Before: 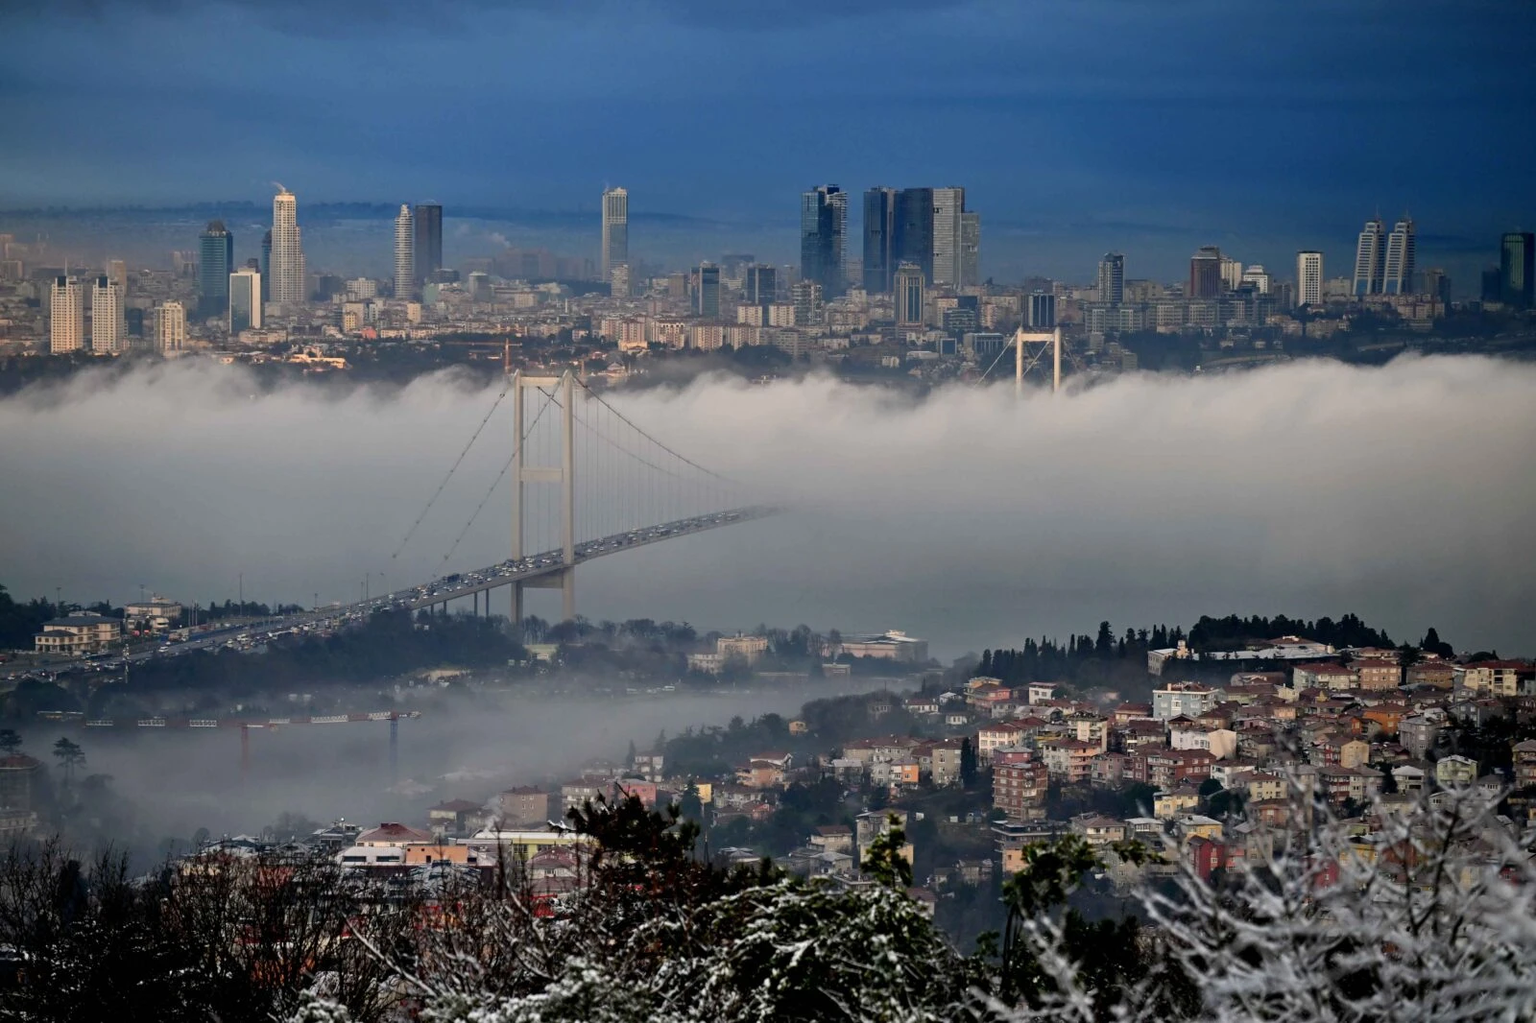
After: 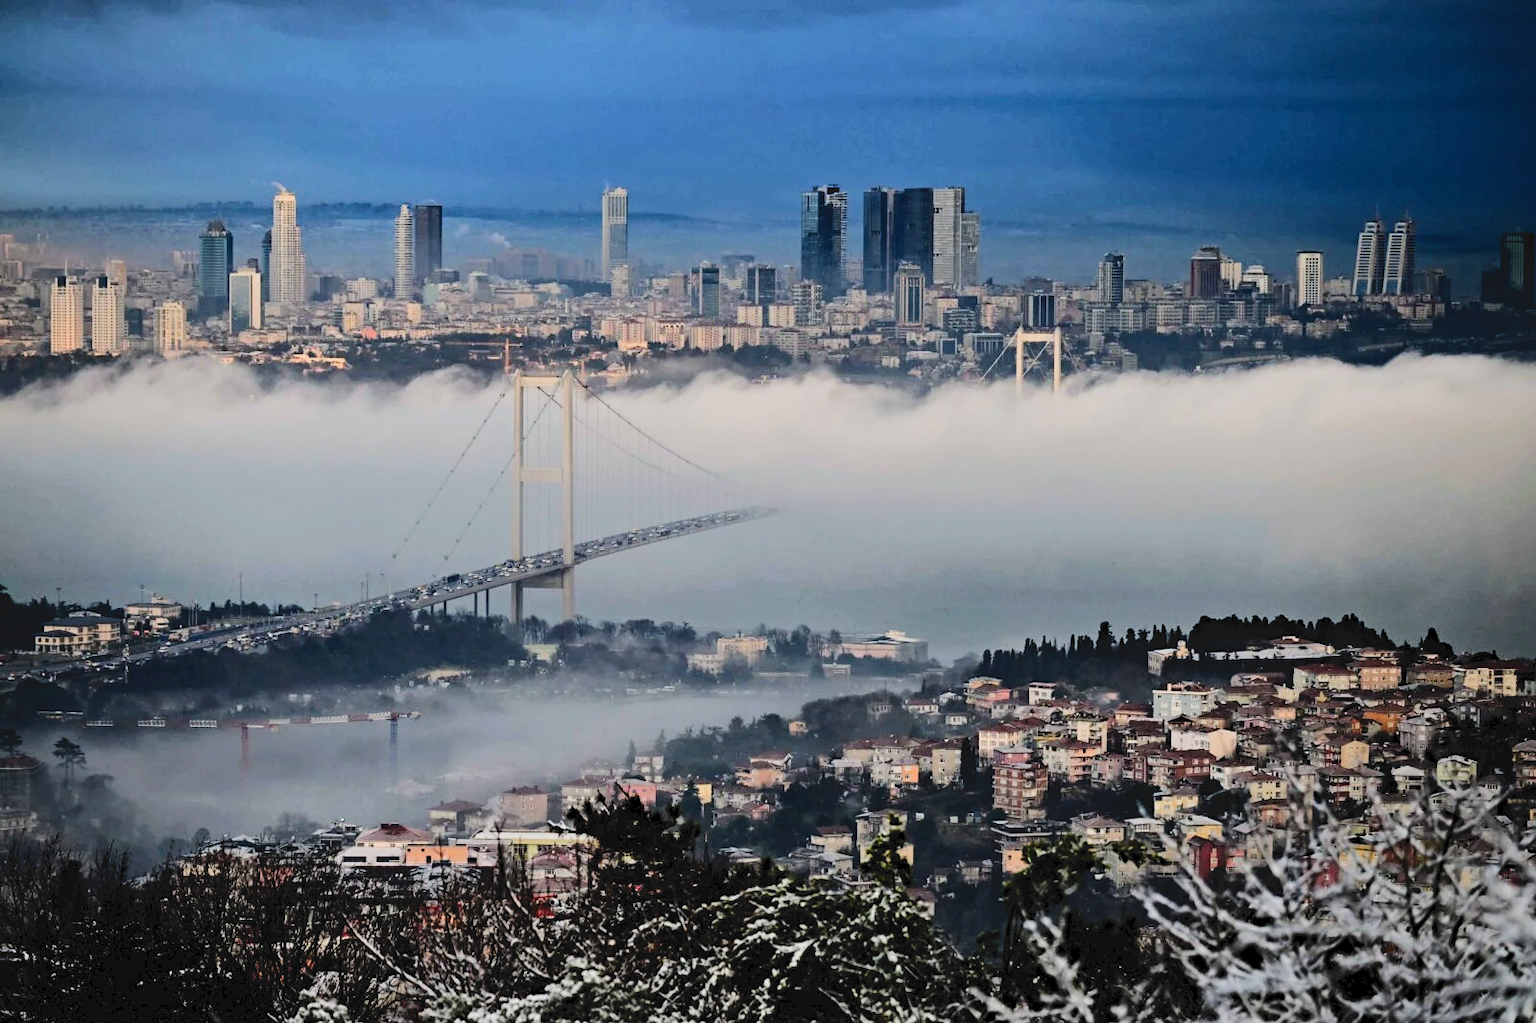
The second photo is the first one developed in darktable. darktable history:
filmic rgb: black relative exposure -7.65 EV, white relative exposure 4.56 EV, hardness 3.61, add noise in highlights 0.001, preserve chrominance luminance Y, color science v3 (2019), use custom middle-gray values true, contrast in highlights soft
exposure: exposure -0.243 EV, compensate exposure bias true, compensate highlight preservation false
haze removal: adaptive false
color balance rgb: shadows lift › luminance -9.435%, perceptual saturation grading › global saturation 0.877%, perceptual saturation grading › mid-tones 11.119%, perceptual brilliance grading › global brilliance 20.342%, global vibrance 14.748%
tone curve: curves: ch0 [(0, 0) (0.003, 0.076) (0.011, 0.081) (0.025, 0.084) (0.044, 0.092) (0.069, 0.1) (0.1, 0.117) (0.136, 0.144) (0.177, 0.186) (0.224, 0.237) (0.277, 0.306) (0.335, 0.39) (0.399, 0.494) (0.468, 0.574) (0.543, 0.666) (0.623, 0.722) (0.709, 0.79) (0.801, 0.855) (0.898, 0.926) (1, 1)], color space Lab, independent channels, preserve colors none
